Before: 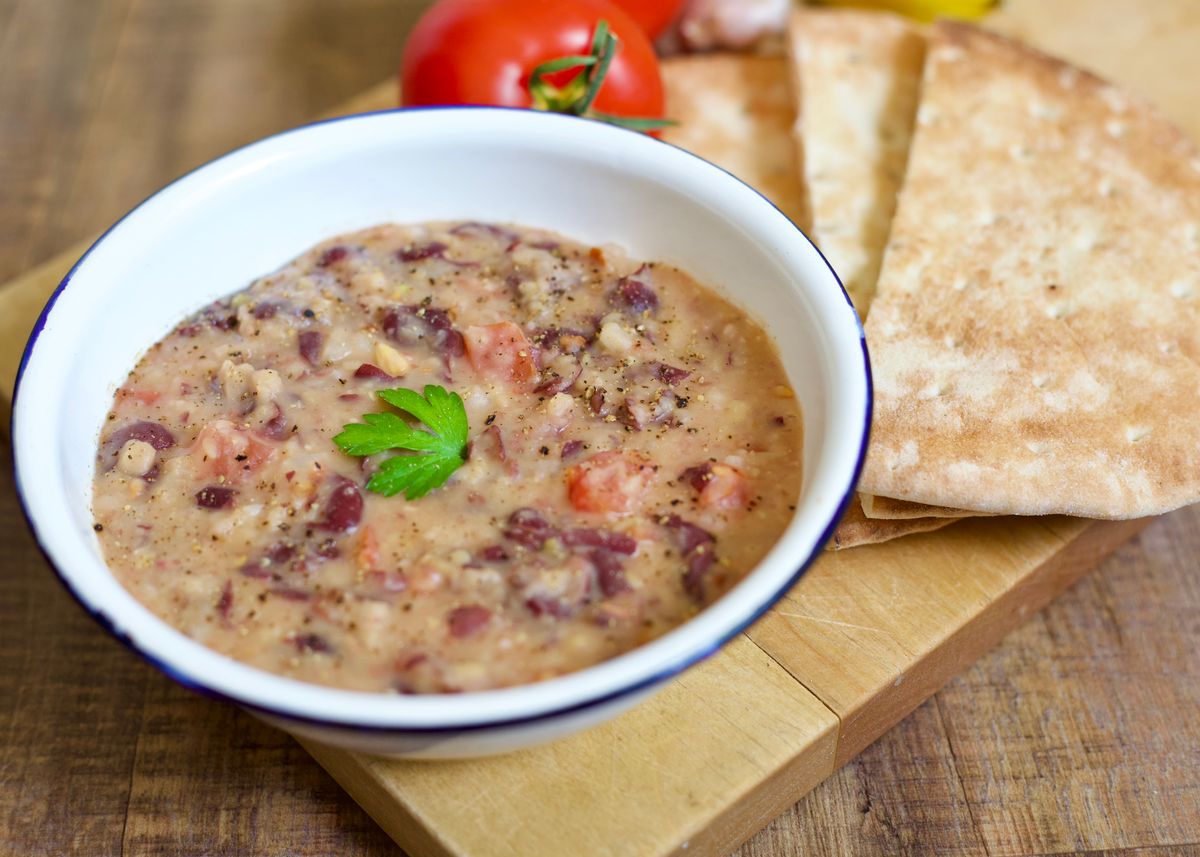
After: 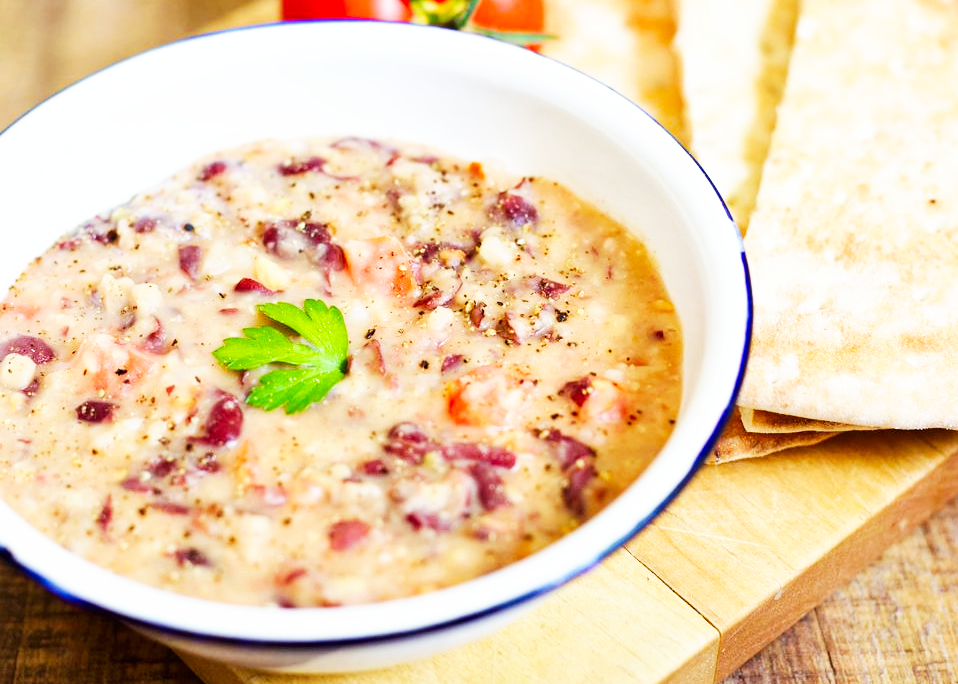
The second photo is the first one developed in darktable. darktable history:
base curve: curves: ch0 [(0, 0) (0.007, 0.004) (0.027, 0.03) (0.046, 0.07) (0.207, 0.54) (0.442, 0.872) (0.673, 0.972) (1, 1)], preserve colors none
crop and rotate: left 10.071%, top 10.071%, right 10.02%, bottom 10.02%
